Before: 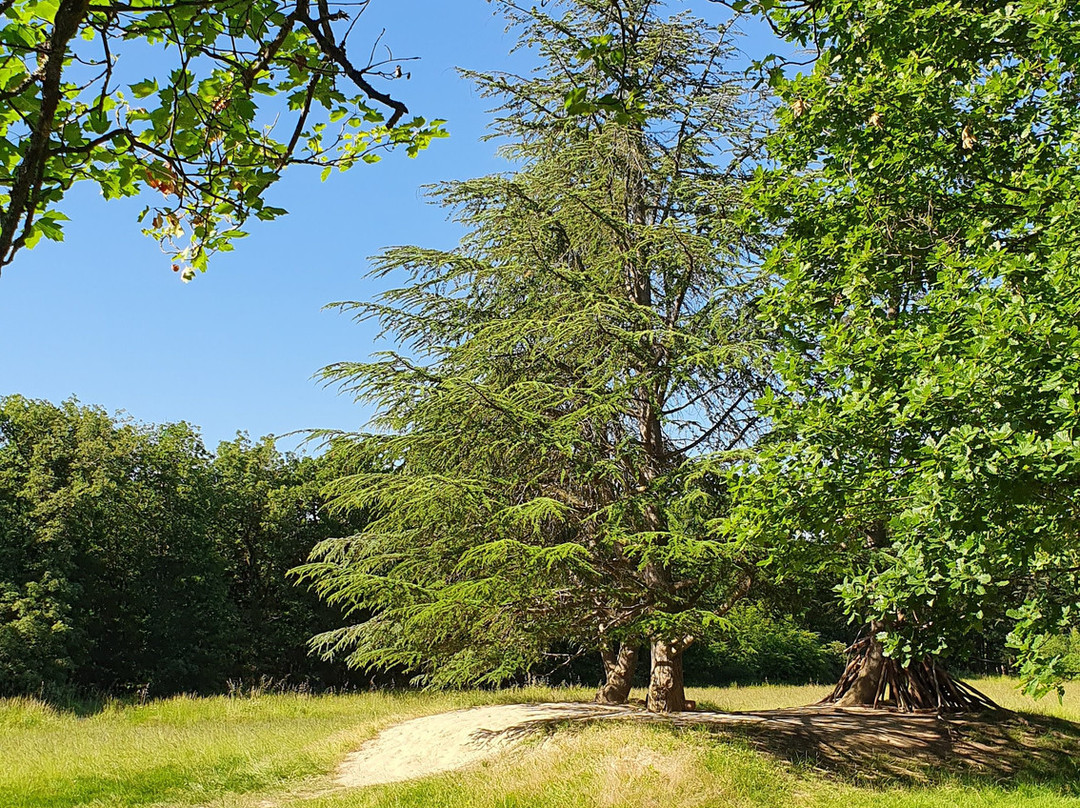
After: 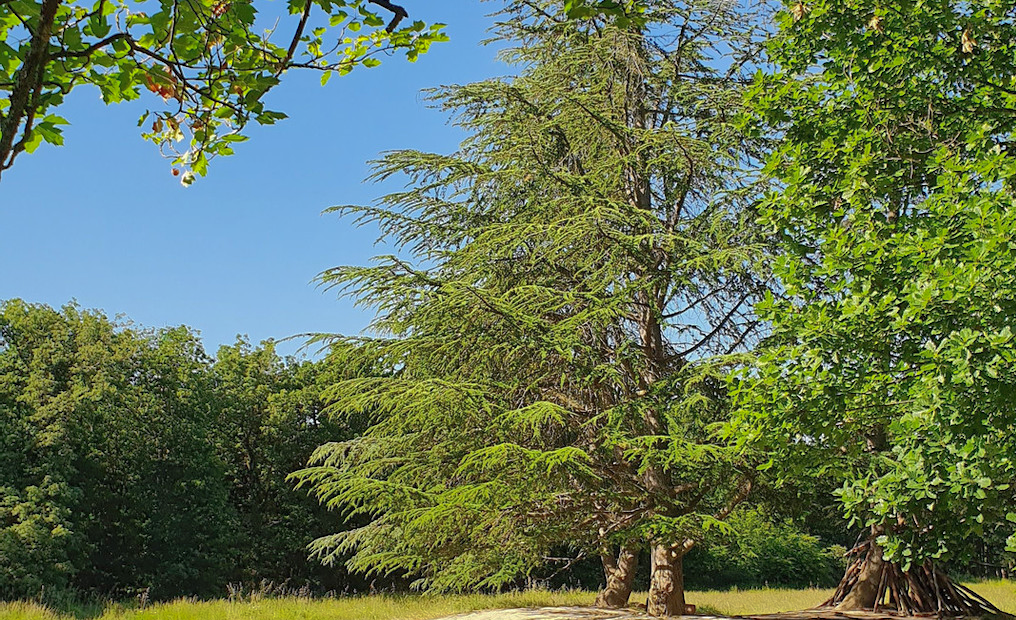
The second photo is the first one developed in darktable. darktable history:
shadows and highlights: highlights -60.01
crop and rotate: angle 0.031°, top 11.914%, right 5.82%, bottom 11.259%
